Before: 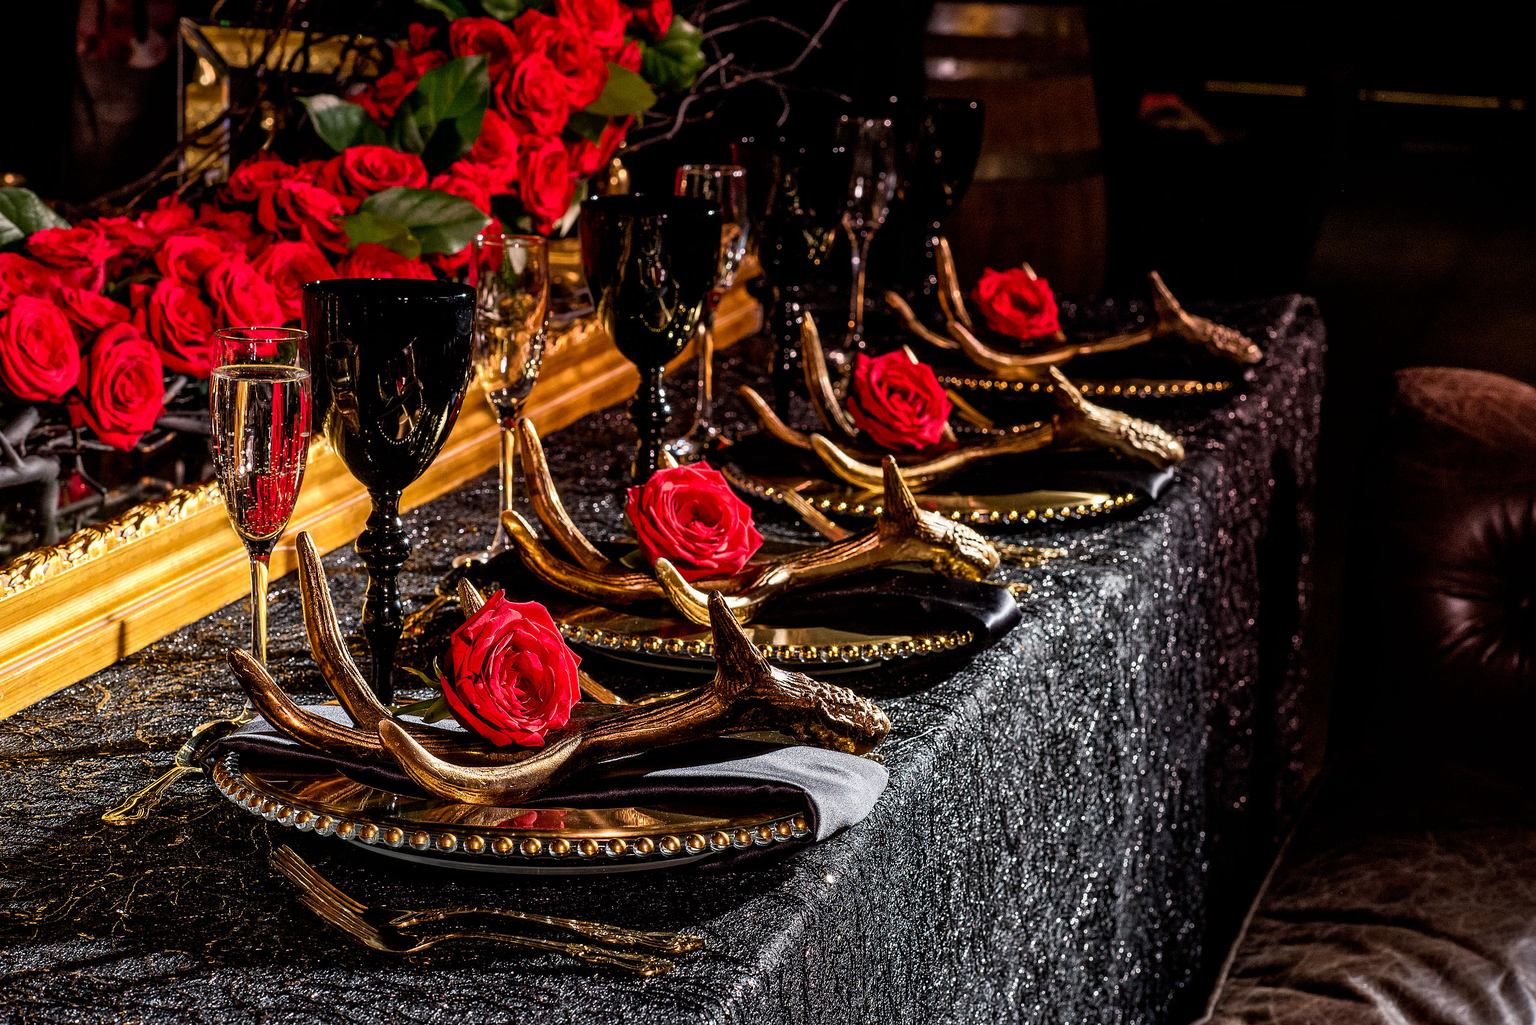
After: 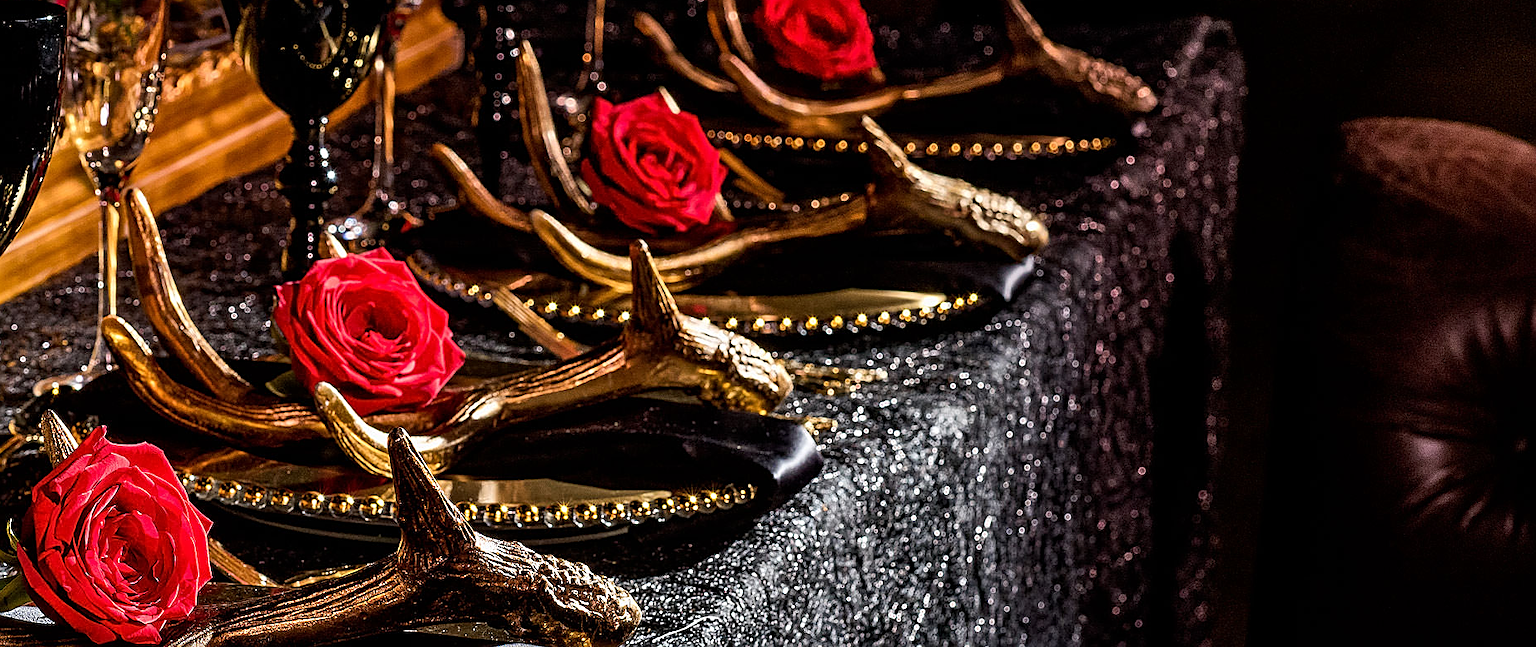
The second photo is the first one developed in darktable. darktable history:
sharpen: on, module defaults
crop and rotate: left 27.929%, top 27.565%, bottom 26.88%
